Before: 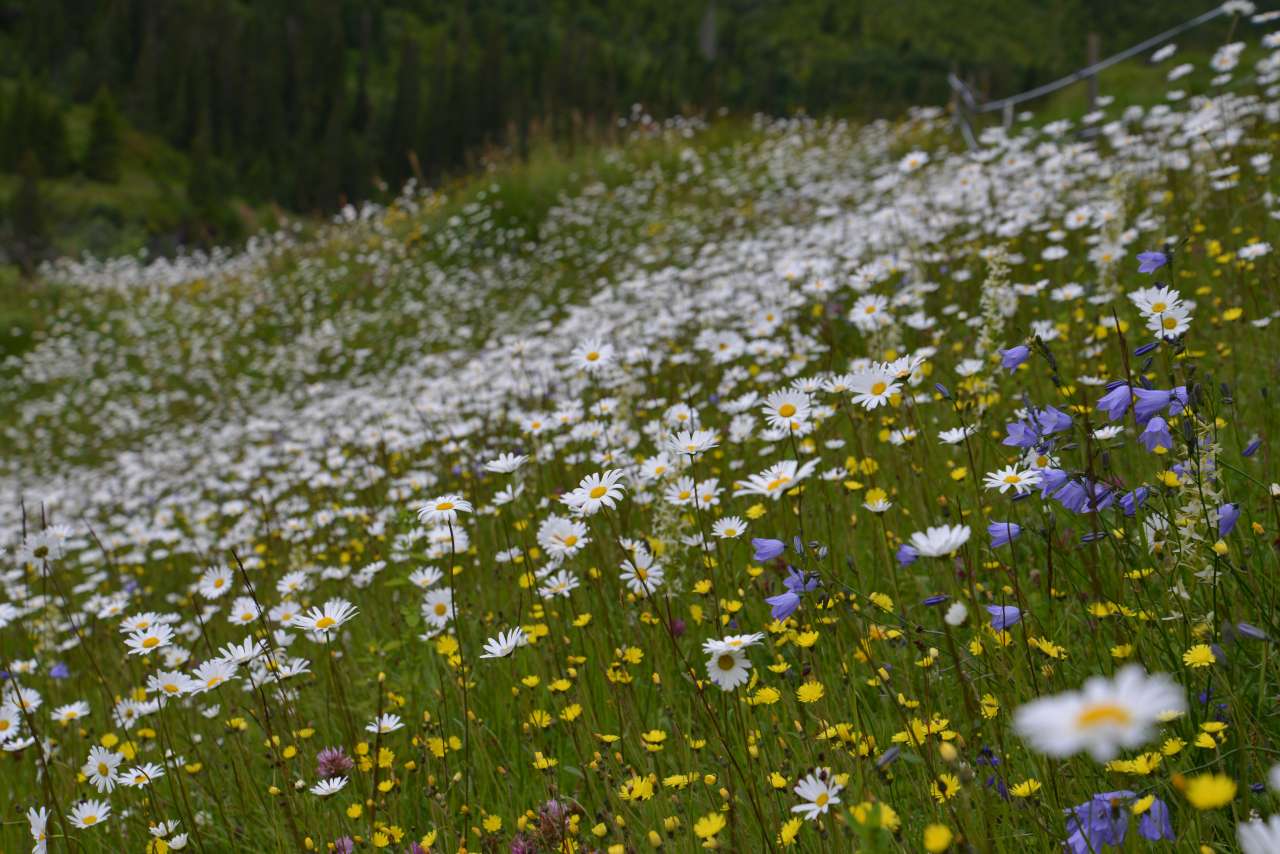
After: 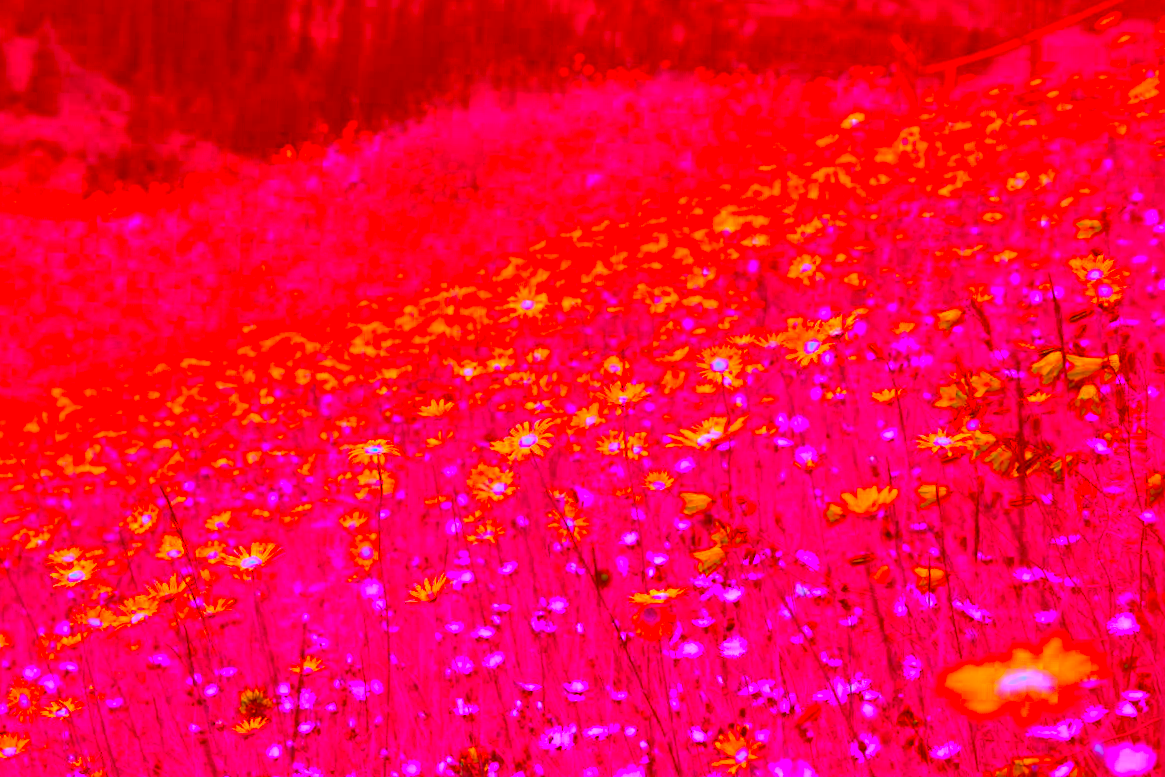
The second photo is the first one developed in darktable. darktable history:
color correction: highlights a* -39.39, highlights b* -39.53, shadows a* -39.2, shadows b* -39.39, saturation -2.94
crop and rotate: angle -1.89°, left 3.136%, top 3.811%, right 1.364%, bottom 0.717%
exposure: black level correction 0, exposure 0.701 EV, compensate highlight preservation false
